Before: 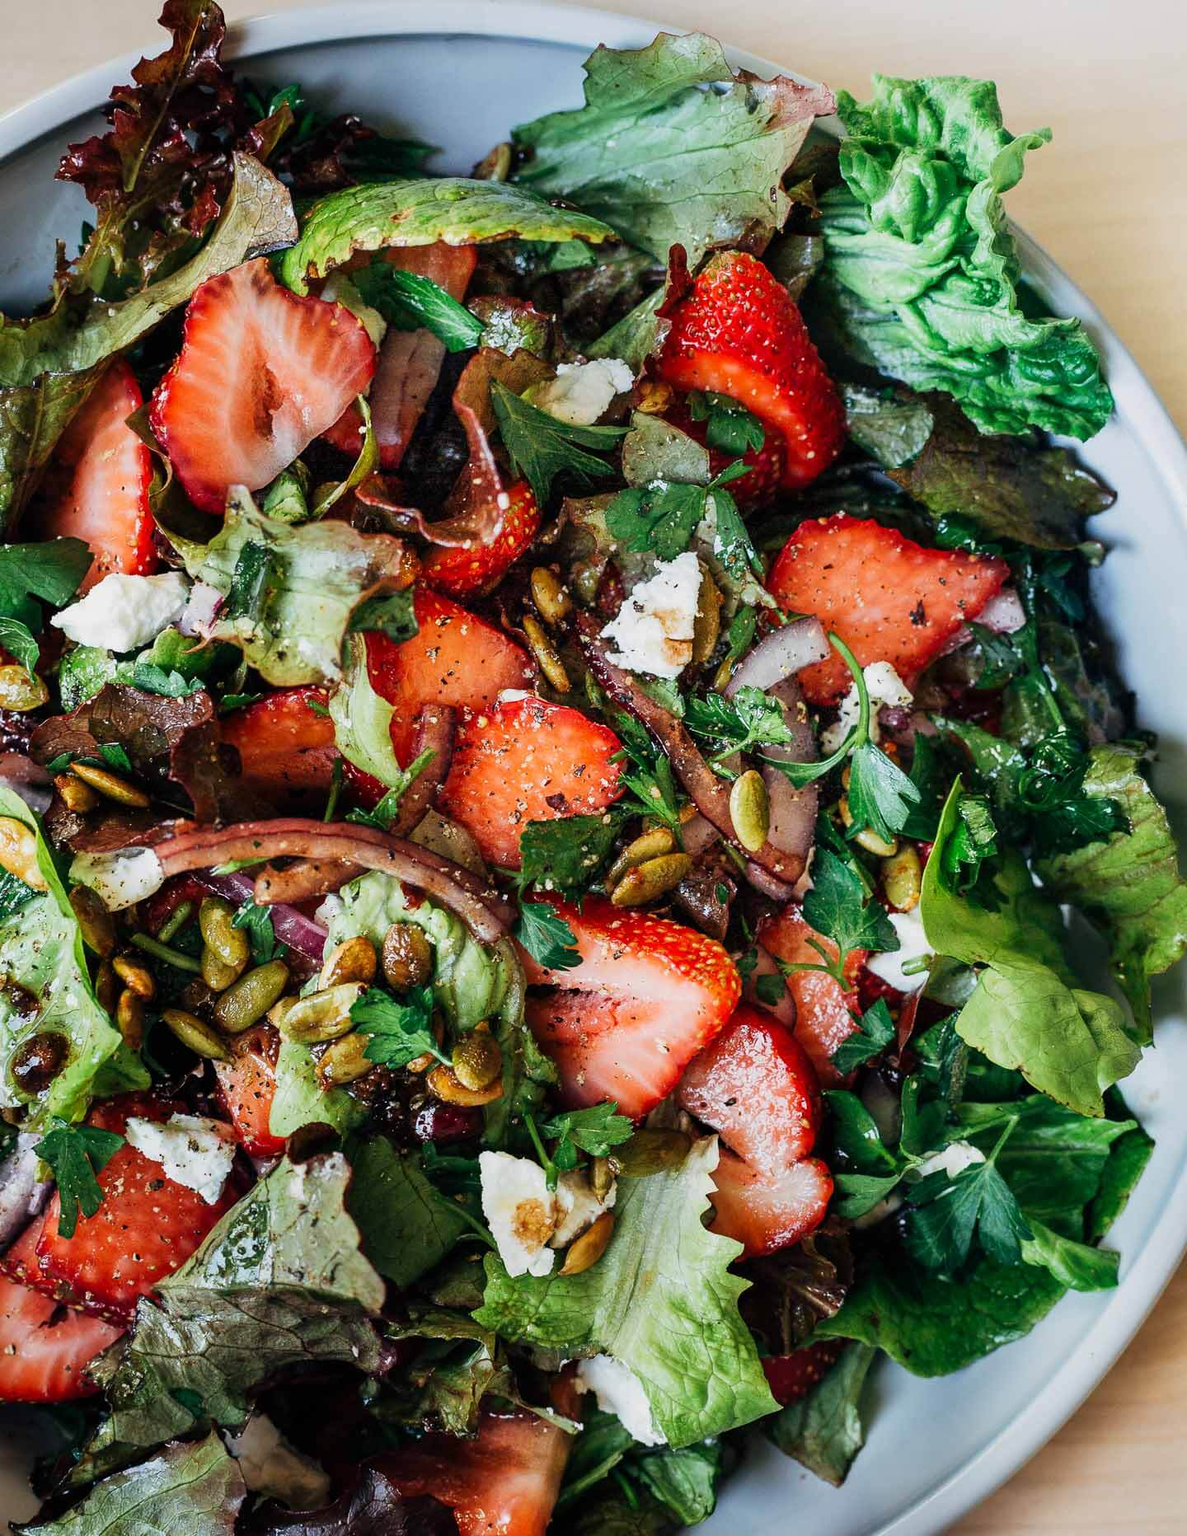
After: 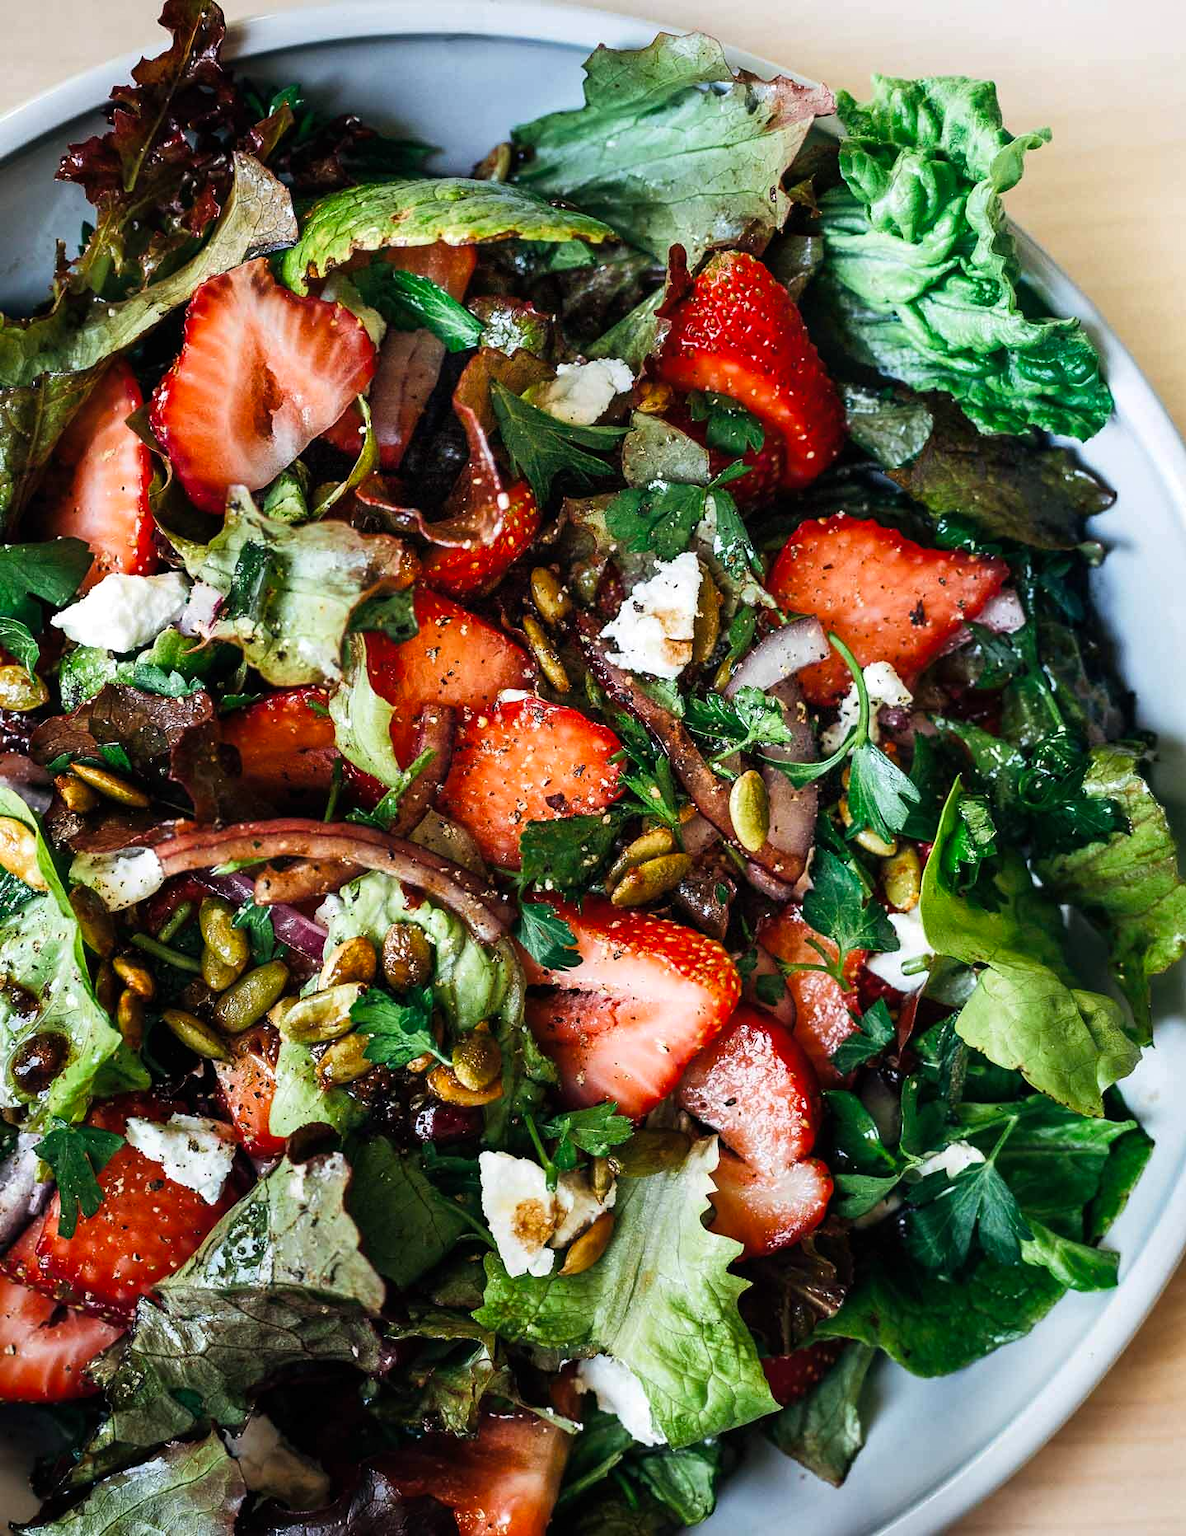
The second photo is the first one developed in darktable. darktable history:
color balance rgb: shadows lift › chroma 0.711%, shadows lift › hue 112.52°, perceptual saturation grading › global saturation 0.02%, perceptual saturation grading › mid-tones 11.596%, perceptual brilliance grading › highlights 14.196%, perceptual brilliance grading › shadows -19.346%, saturation formula JzAzBz (2021)
